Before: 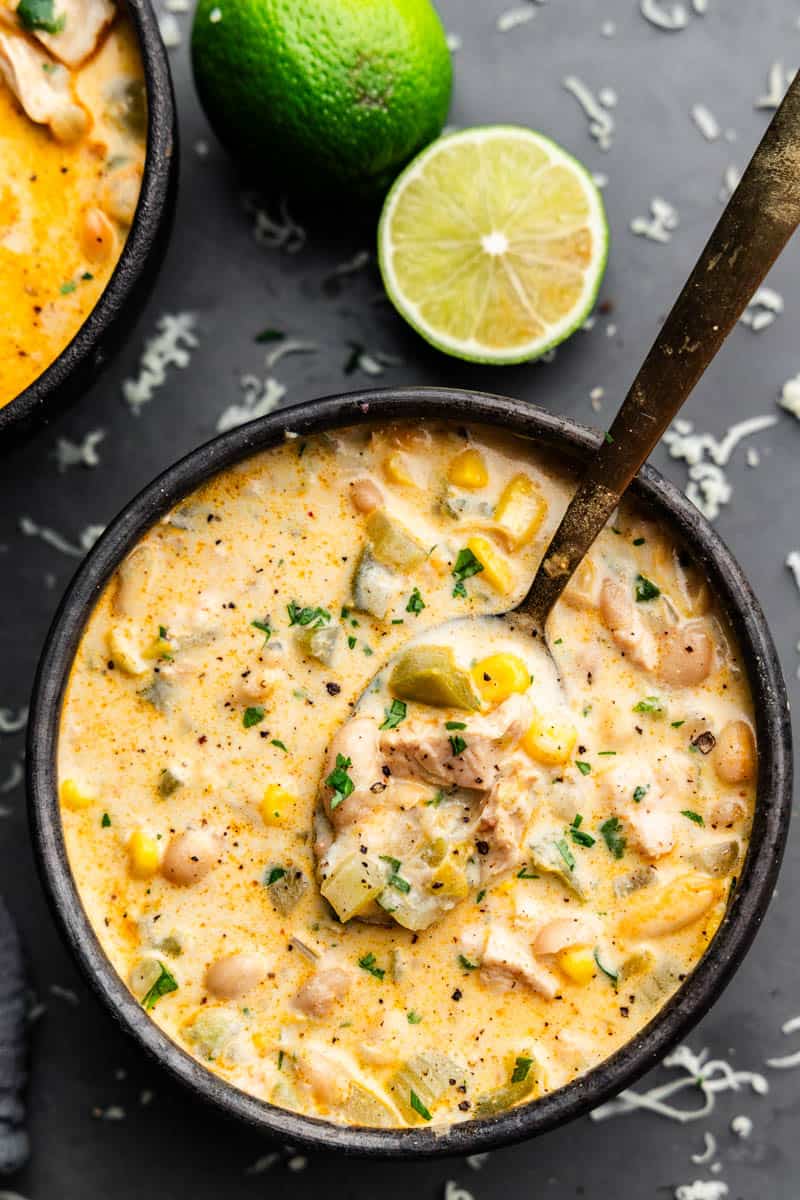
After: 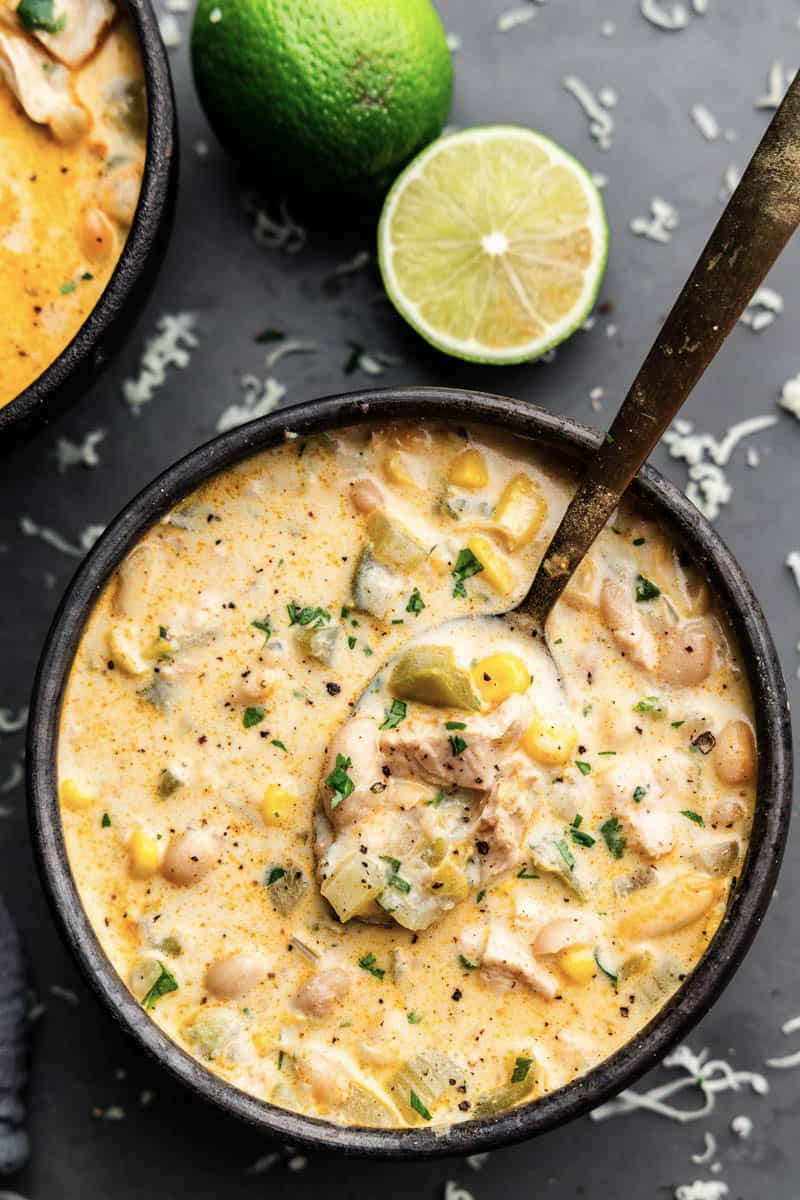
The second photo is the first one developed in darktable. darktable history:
contrast brightness saturation: saturation -0.165
